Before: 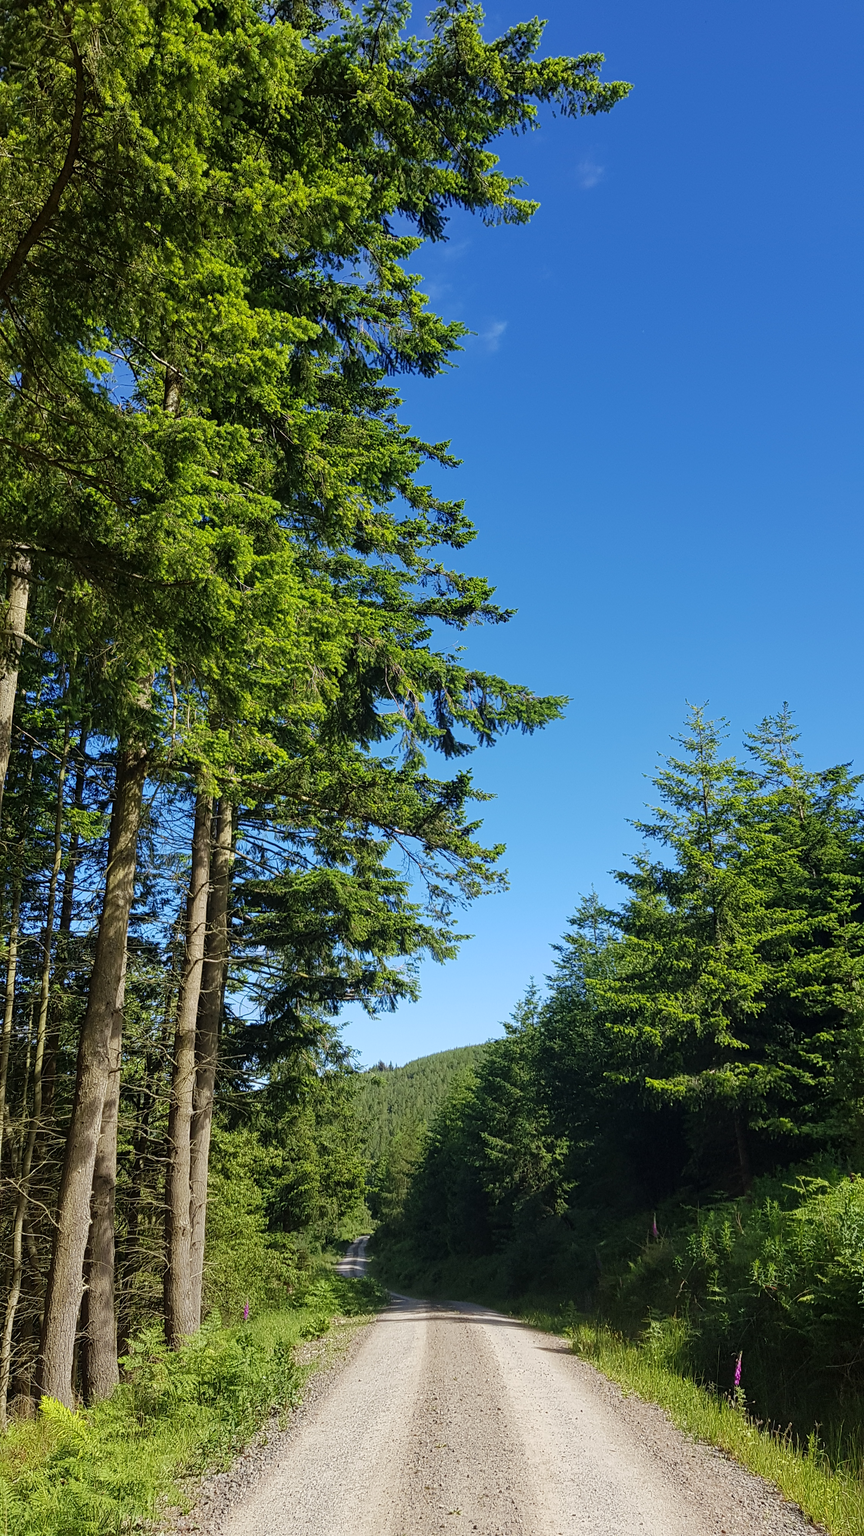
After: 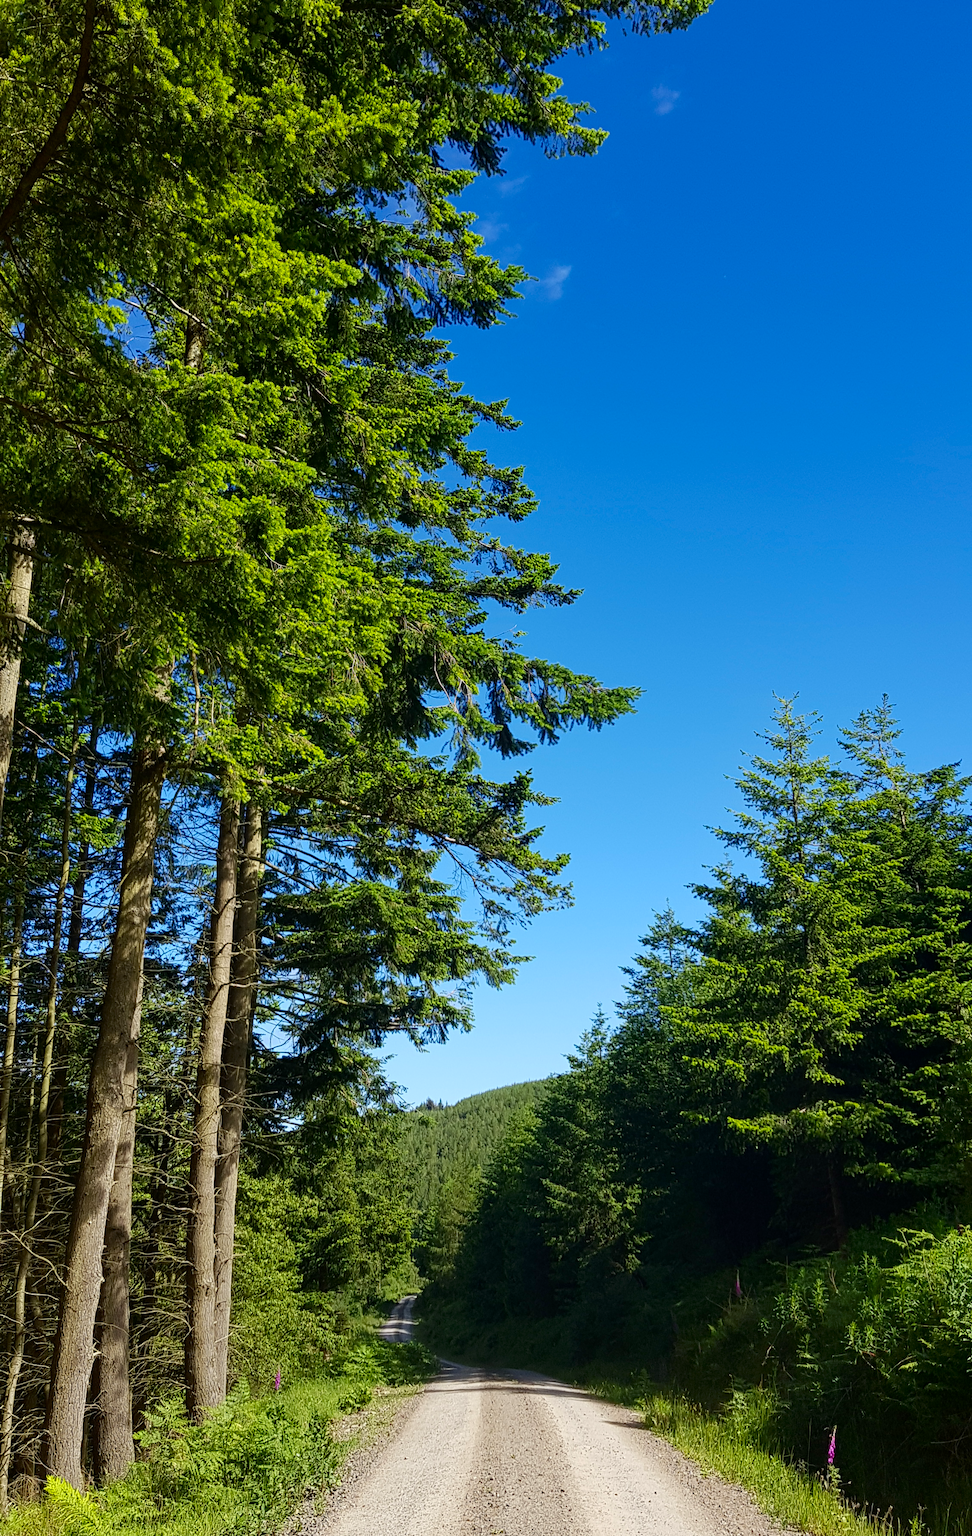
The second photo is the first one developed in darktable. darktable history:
crop and rotate: top 5.609%, bottom 5.609%
contrast brightness saturation: contrast 0.13, brightness -0.05, saturation 0.16
